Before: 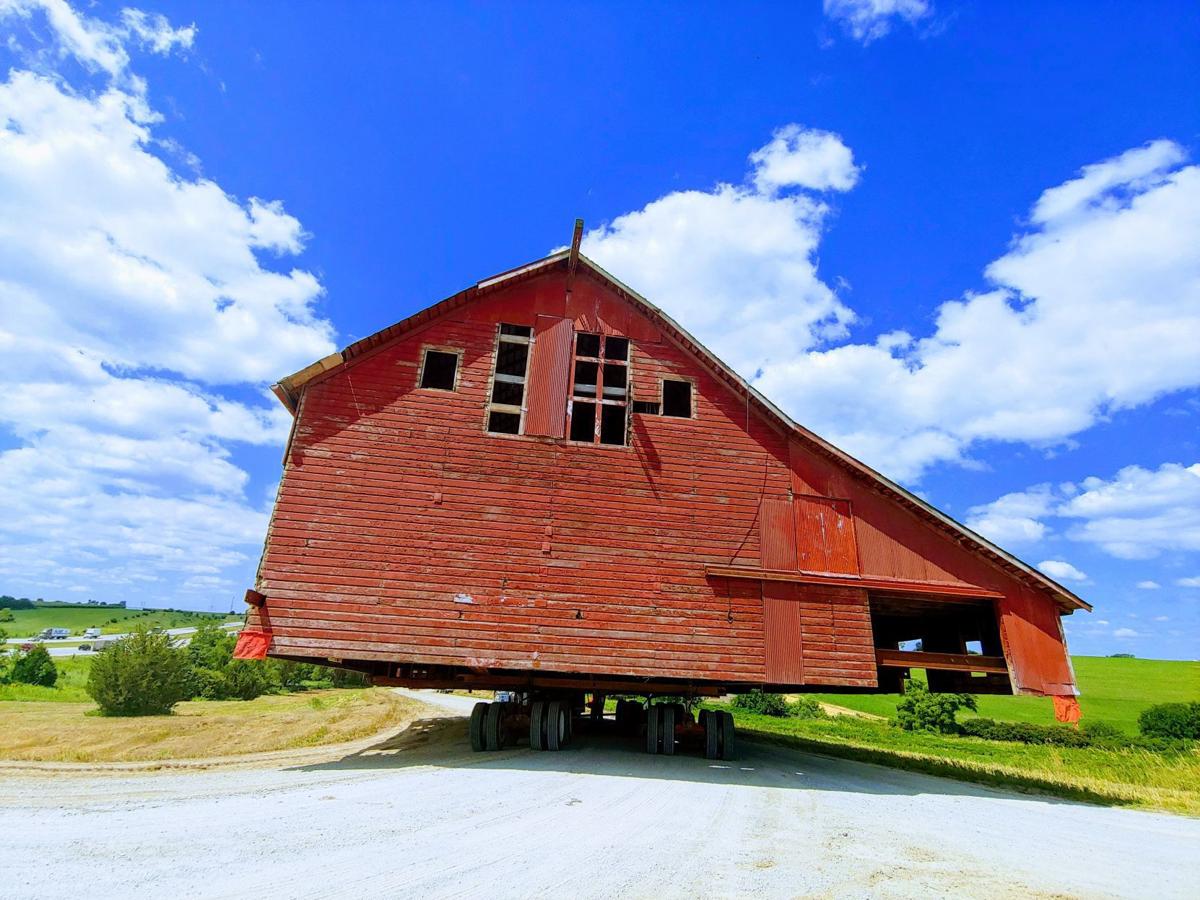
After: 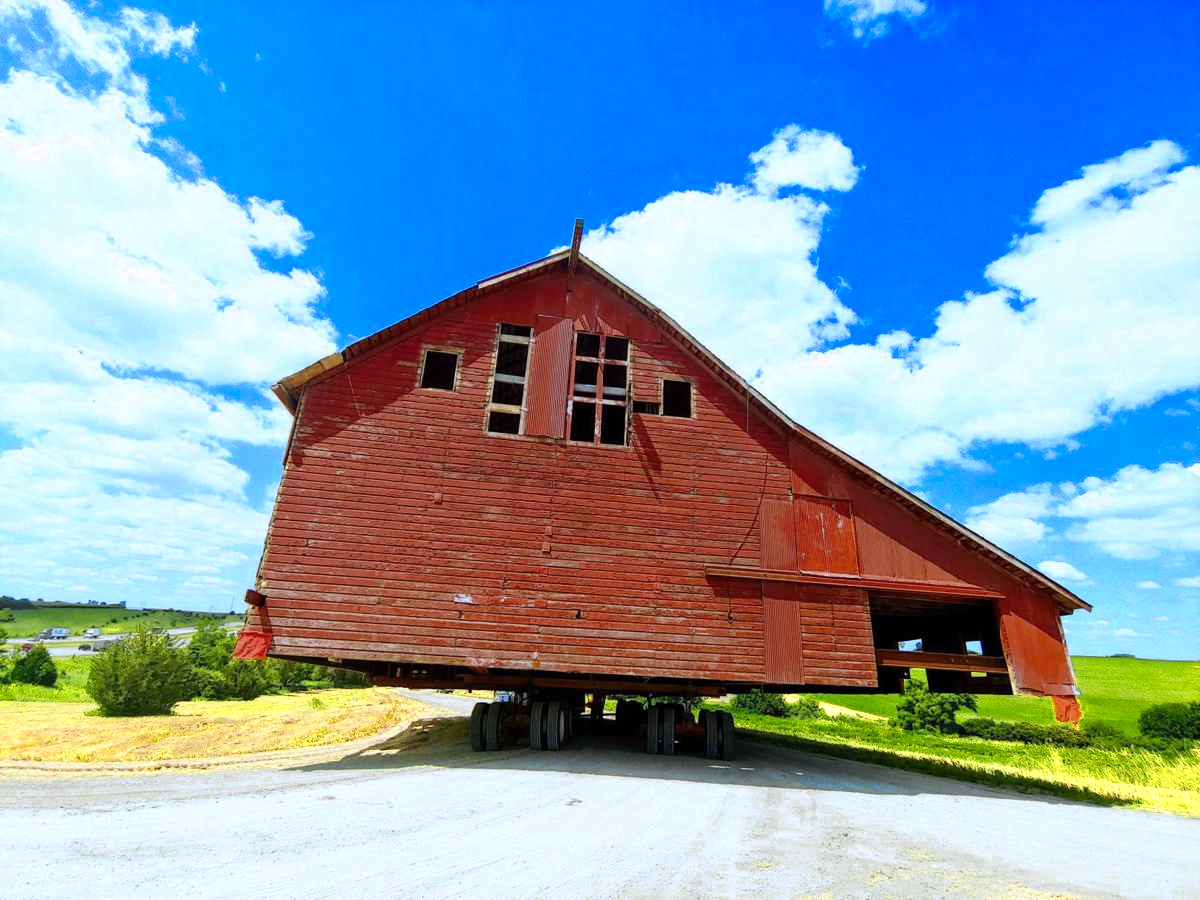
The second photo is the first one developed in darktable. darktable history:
color zones: curves: ch0 [(0, 0.485) (0.178, 0.476) (0.261, 0.623) (0.411, 0.403) (0.708, 0.603) (0.934, 0.412)]; ch1 [(0.003, 0.485) (0.149, 0.496) (0.229, 0.584) (0.326, 0.551) (0.484, 0.262) (0.757, 0.643)], mix 34.25%
